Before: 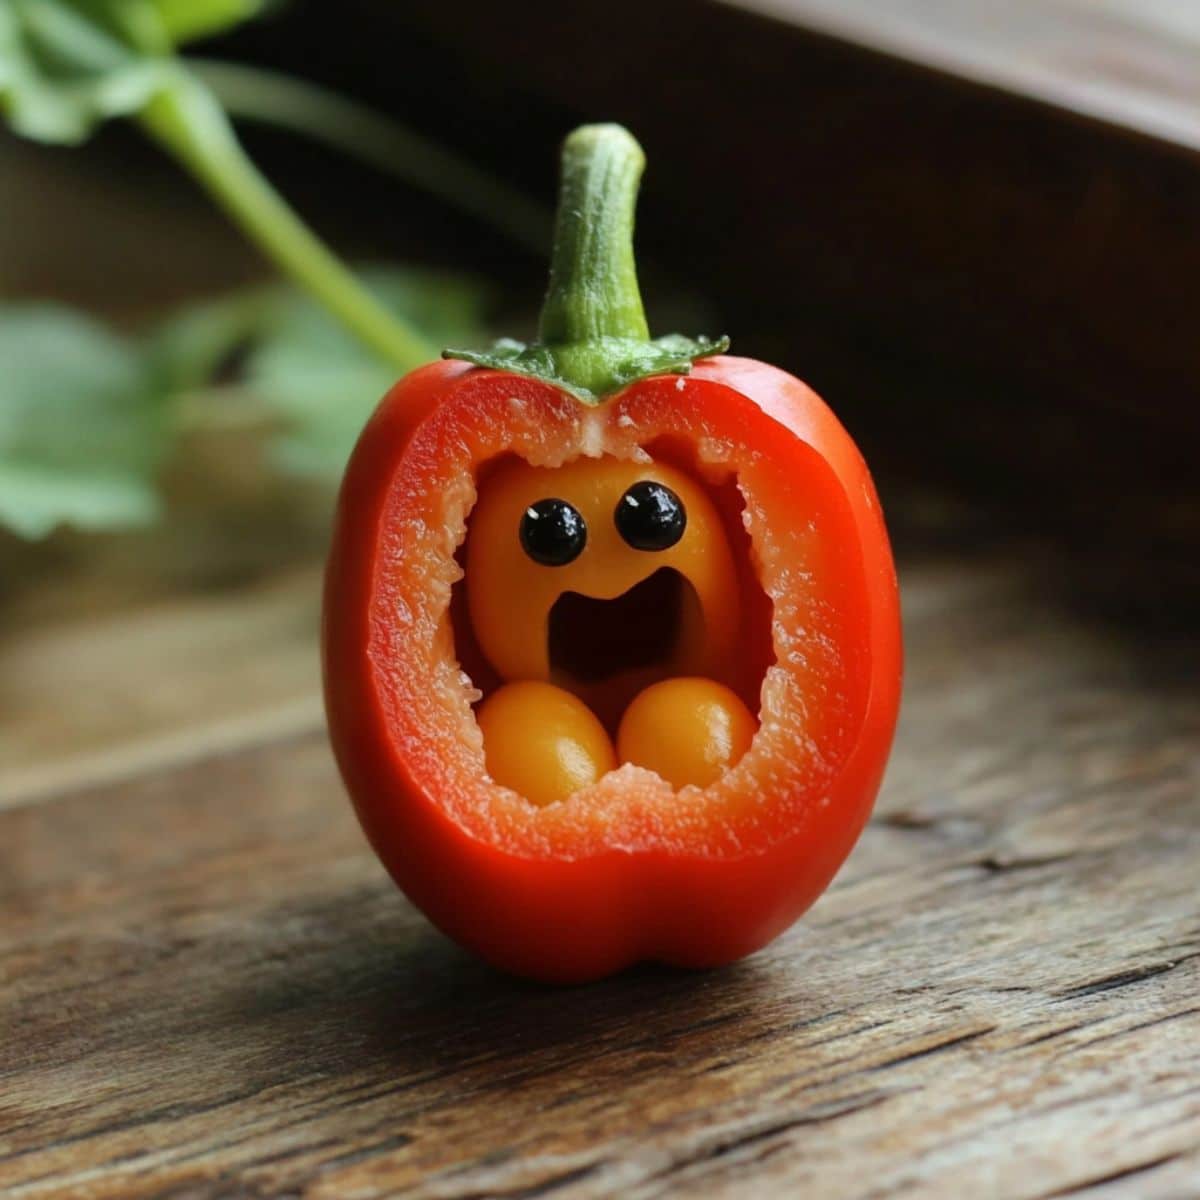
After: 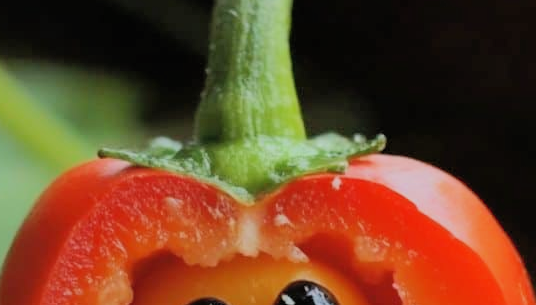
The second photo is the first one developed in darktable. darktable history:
filmic rgb: black relative exposure -6.99 EV, white relative exposure 5.58 EV, hardness 2.86, color science v6 (2022)
exposure: black level correction -0.002, exposure 0.532 EV, compensate exposure bias true, compensate highlight preservation false
shadows and highlights: on, module defaults
crop: left 28.727%, top 16.824%, right 26.586%, bottom 57.695%
